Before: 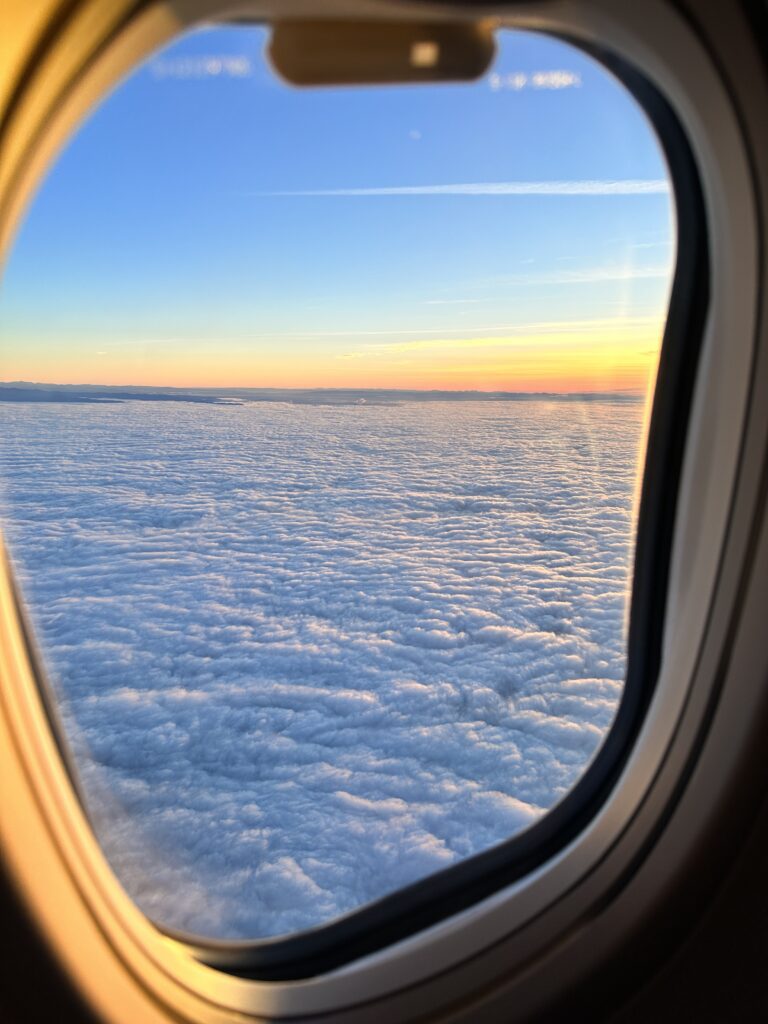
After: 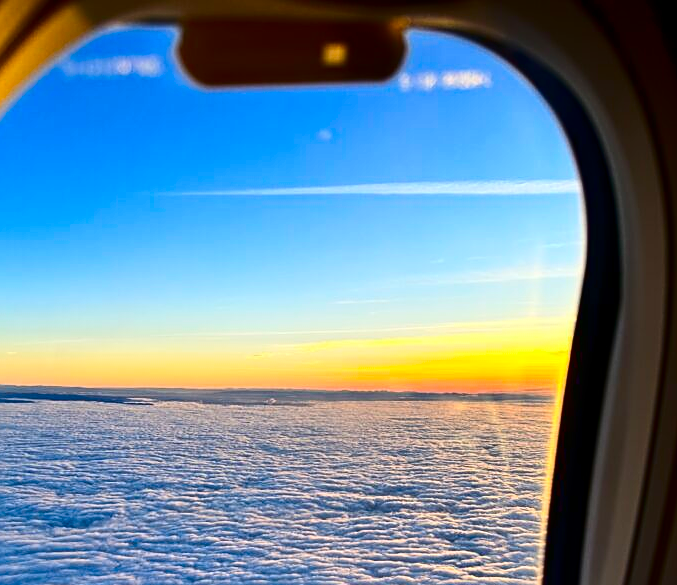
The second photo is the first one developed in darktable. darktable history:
contrast brightness saturation: contrast 0.24, brightness -0.24, saturation 0.14
crop and rotate: left 11.812%, bottom 42.776%
sharpen: on, module defaults
color balance rgb: linear chroma grading › global chroma 15%, perceptual saturation grading › global saturation 30%
